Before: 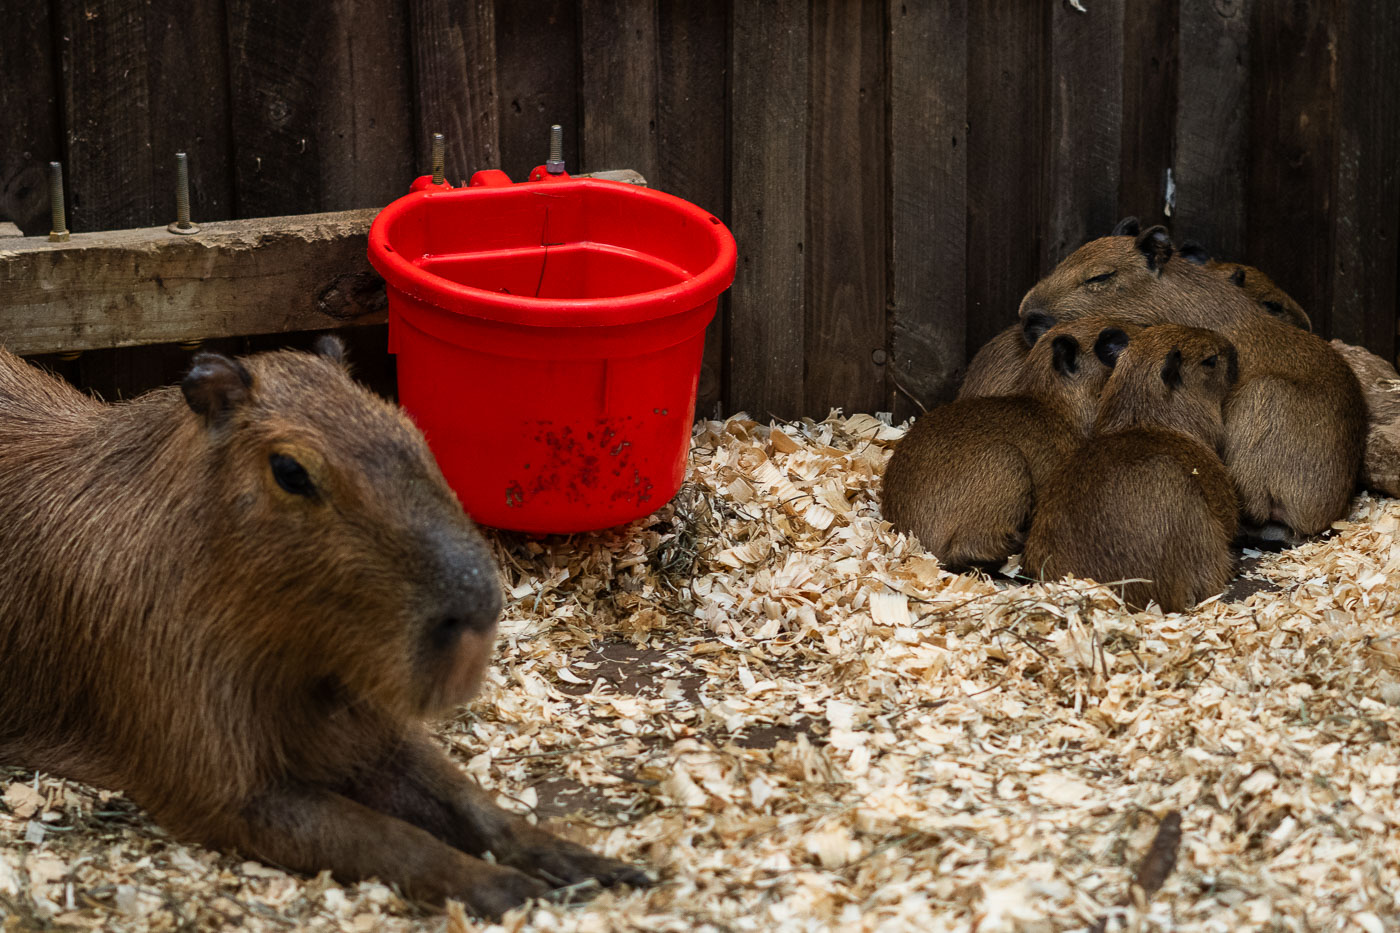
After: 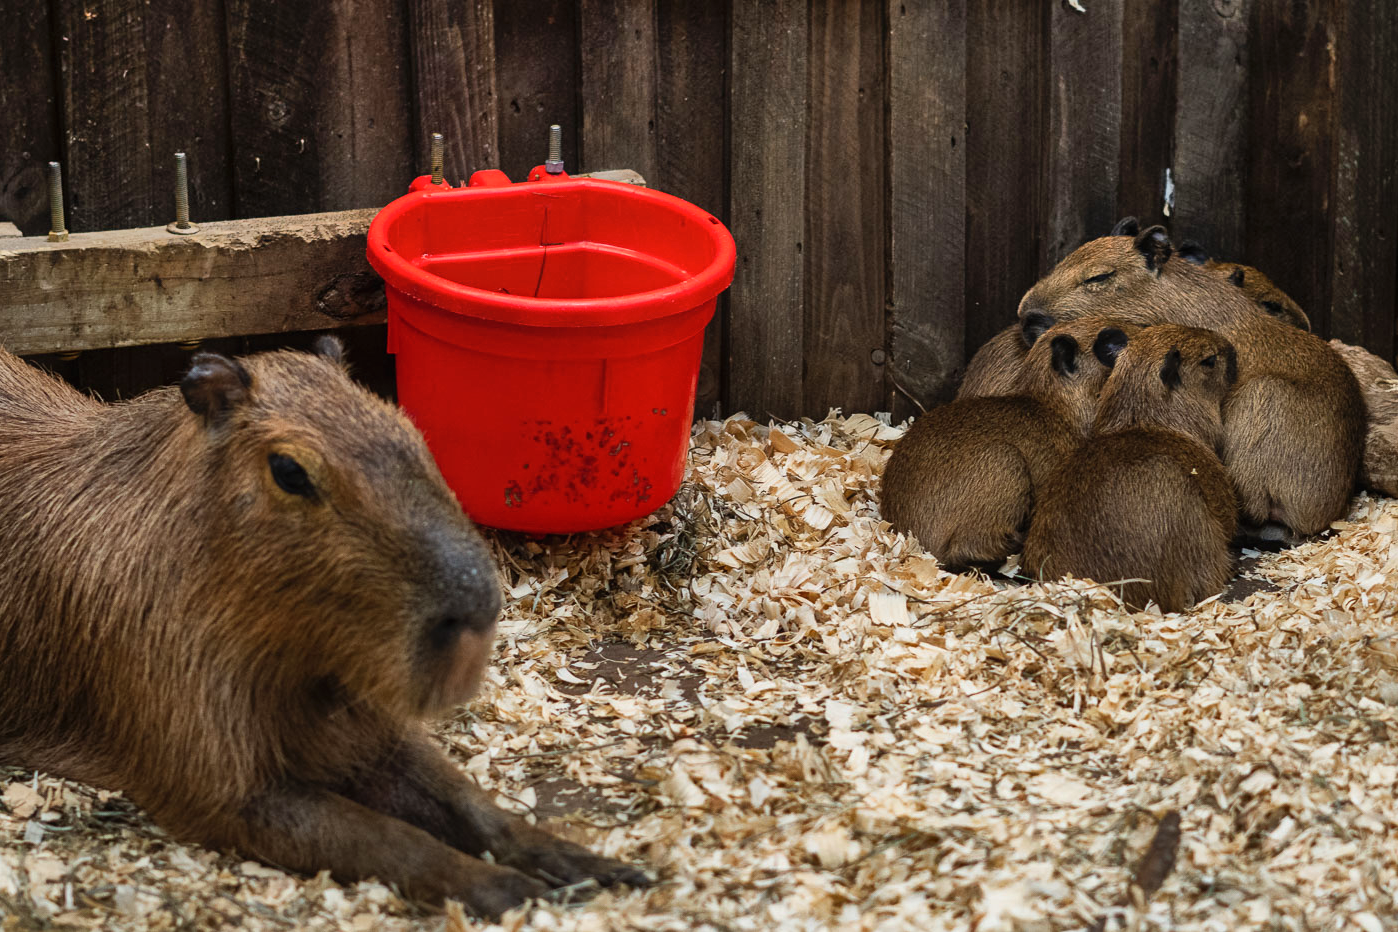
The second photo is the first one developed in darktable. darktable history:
contrast equalizer: octaves 7, y [[0.5, 0.5, 0.468, 0.5, 0.5, 0.5], [0.5 ×6], [0.5 ×6], [0 ×6], [0 ×6]]
crop and rotate: left 0.072%, bottom 0%
exposure: compensate highlight preservation false
shadows and highlights: soften with gaussian
